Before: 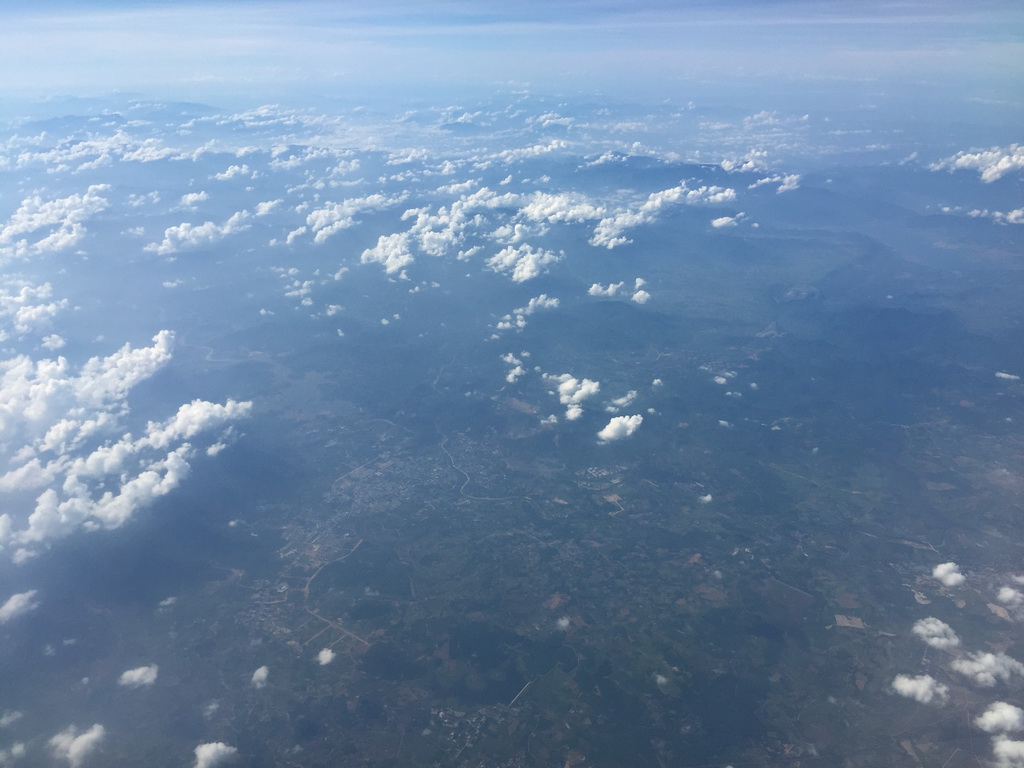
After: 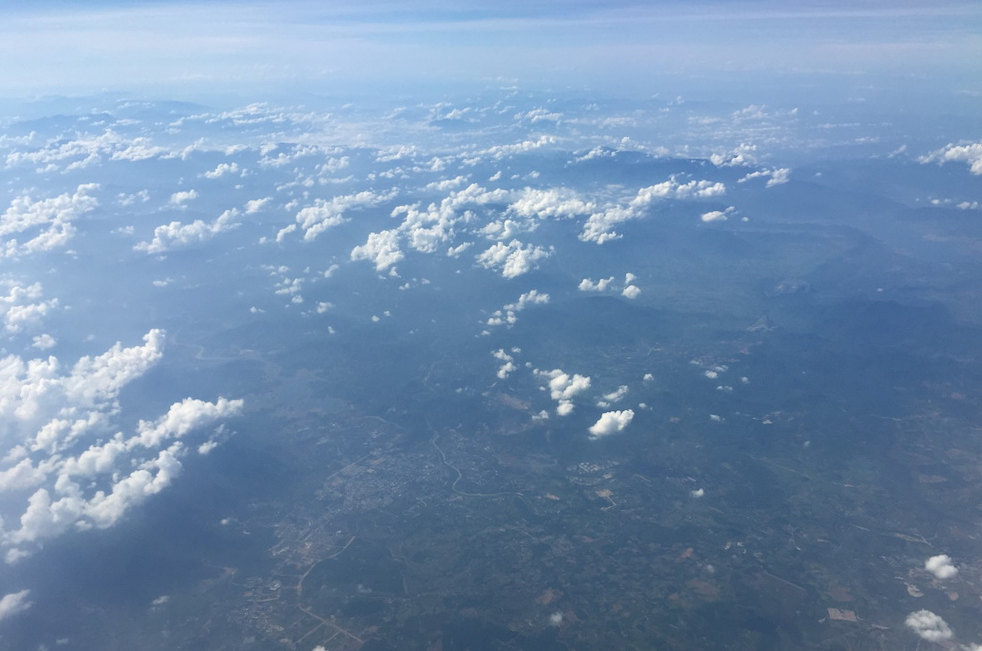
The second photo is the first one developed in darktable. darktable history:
crop and rotate: angle 0.459°, left 0.381%, right 2.697%, bottom 14.293%
